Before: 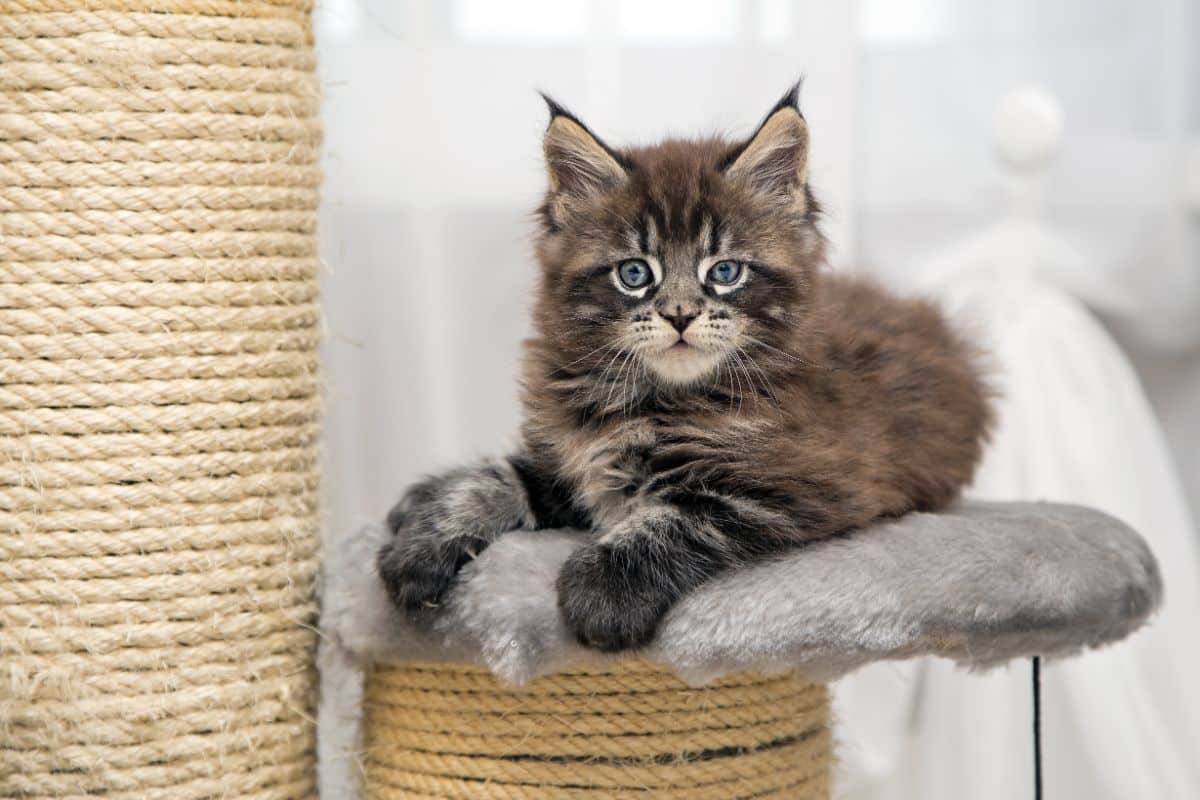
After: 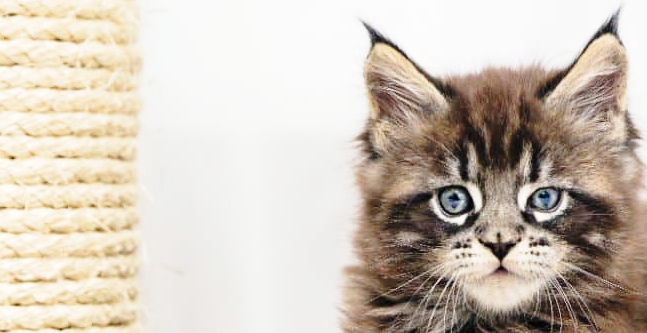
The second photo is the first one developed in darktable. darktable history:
crop: left 15.026%, top 9.216%, right 31.005%, bottom 49.043%
base curve: curves: ch0 [(0, 0) (0.028, 0.03) (0.121, 0.232) (0.46, 0.748) (0.859, 0.968) (1, 1)], preserve colors none
